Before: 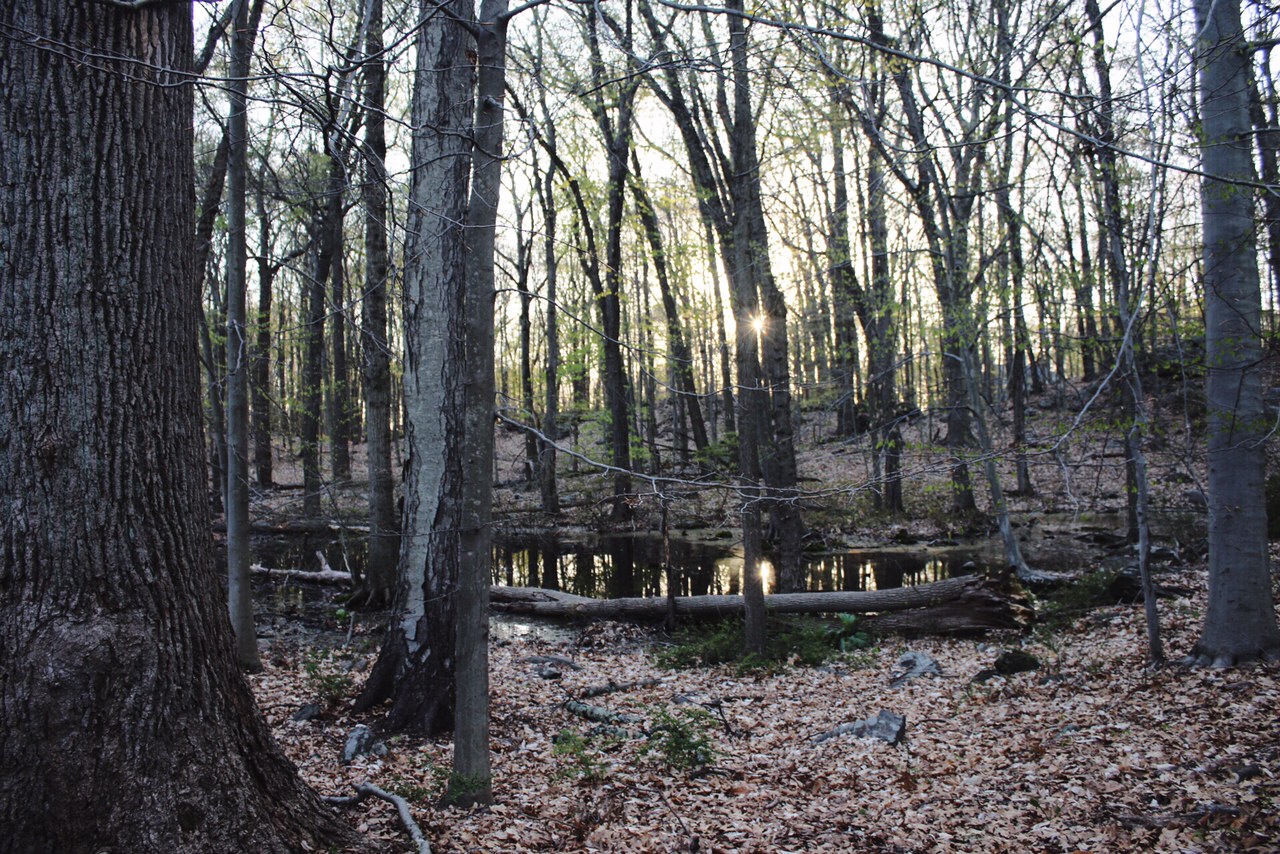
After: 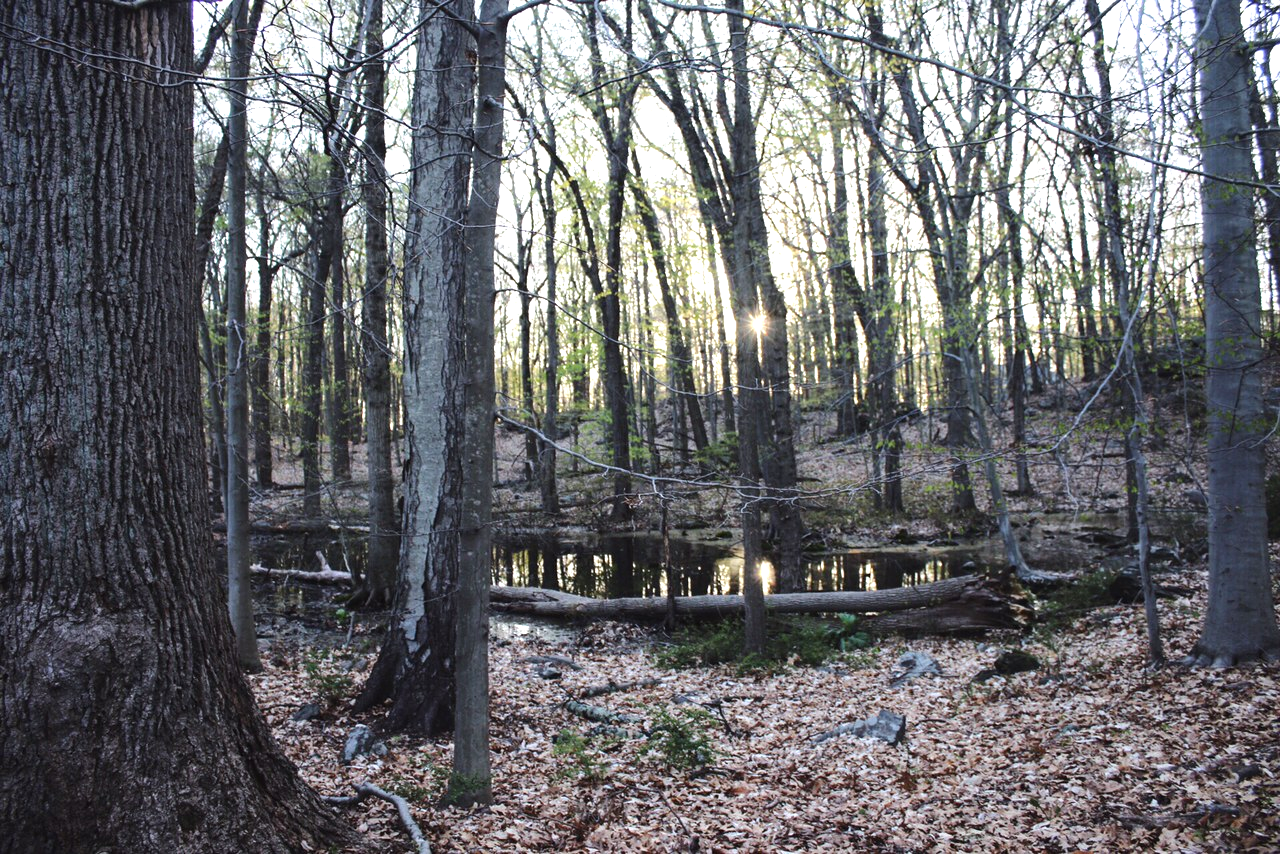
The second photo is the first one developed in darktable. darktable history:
white balance: red 0.988, blue 1.017
exposure: exposure 0.556 EV, compensate highlight preservation false
